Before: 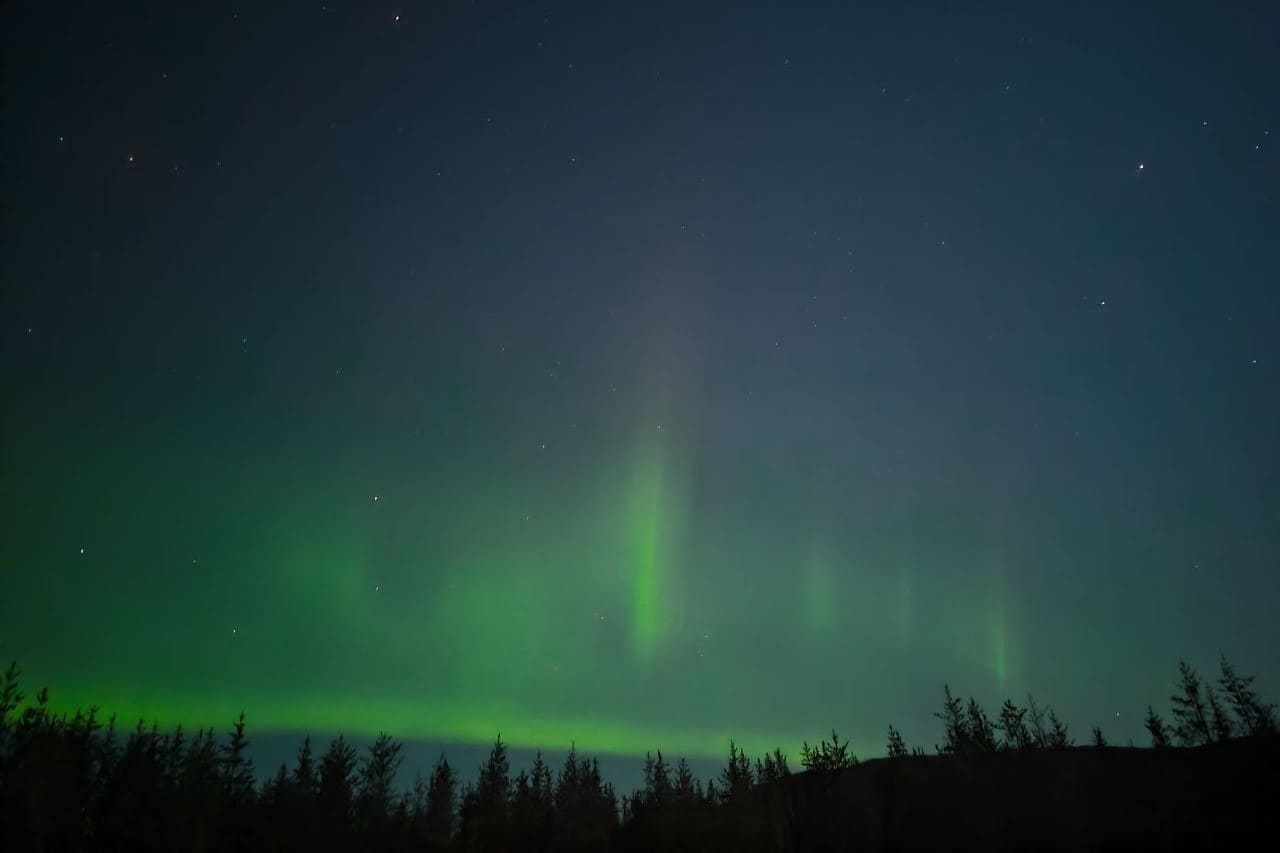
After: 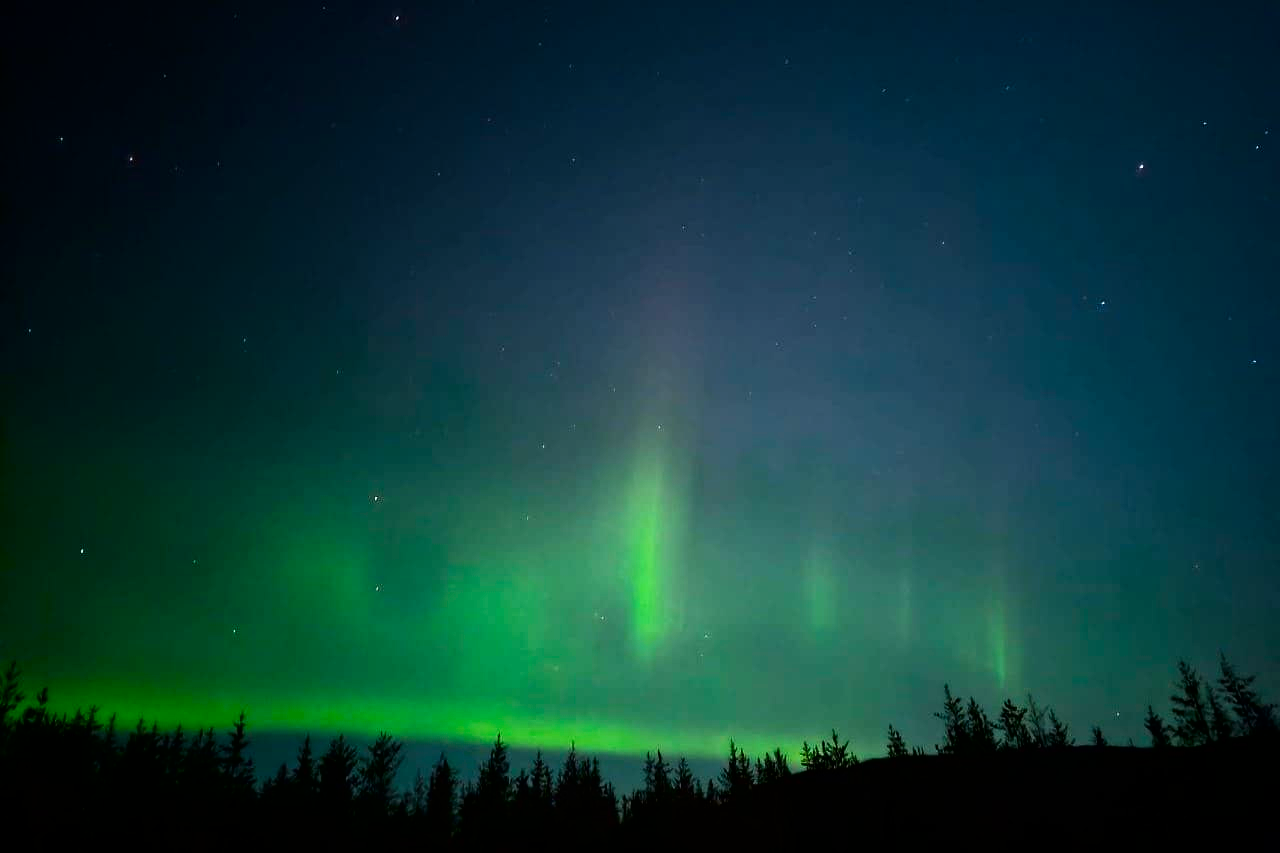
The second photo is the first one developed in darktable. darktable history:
contrast brightness saturation: brightness -0.25, saturation 0.195
base curve: curves: ch0 [(0, 0) (0.012, 0.01) (0.073, 0.168) (0.31, 0.711) (0.645, 0.957) (1, 1)]
